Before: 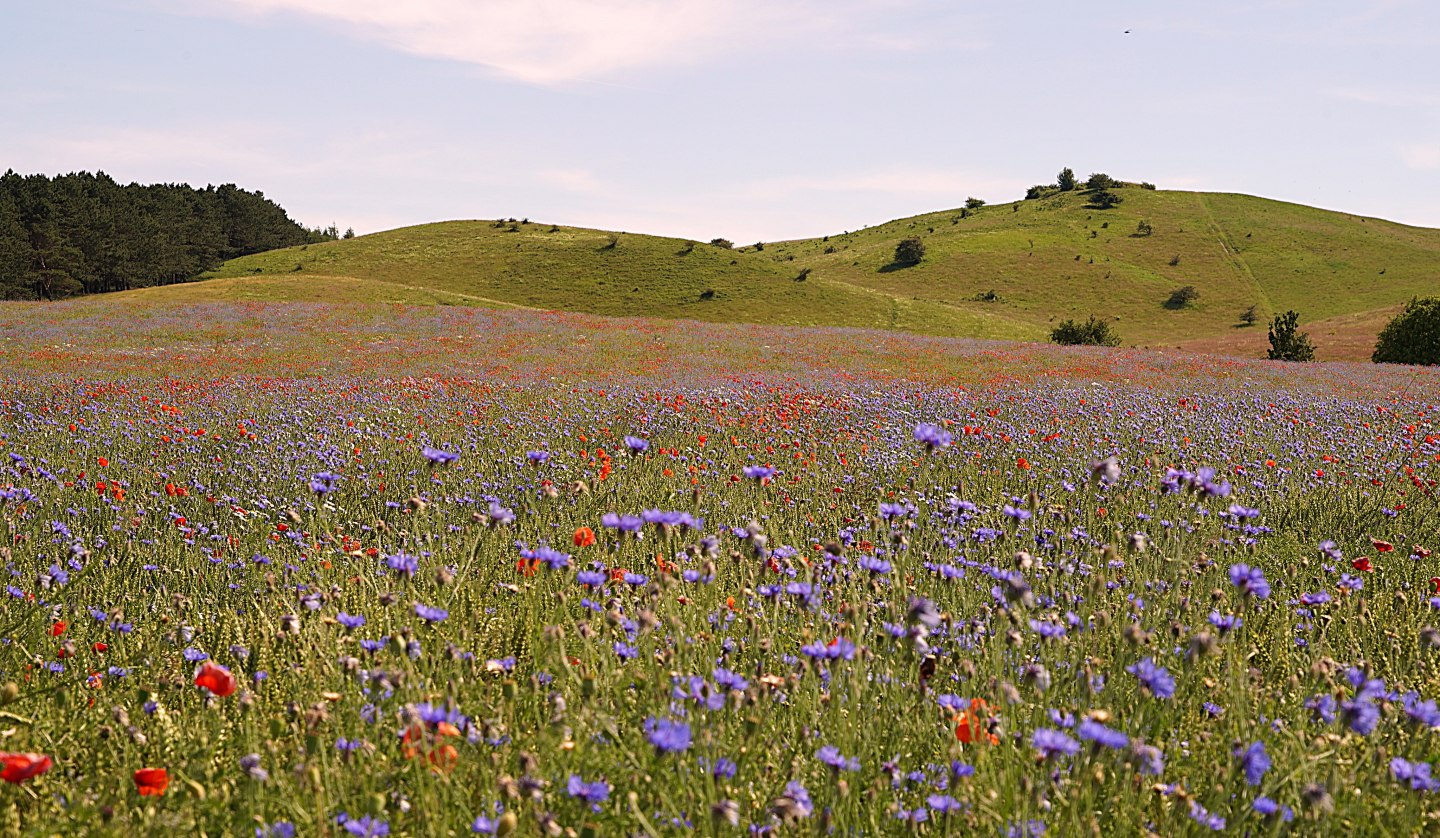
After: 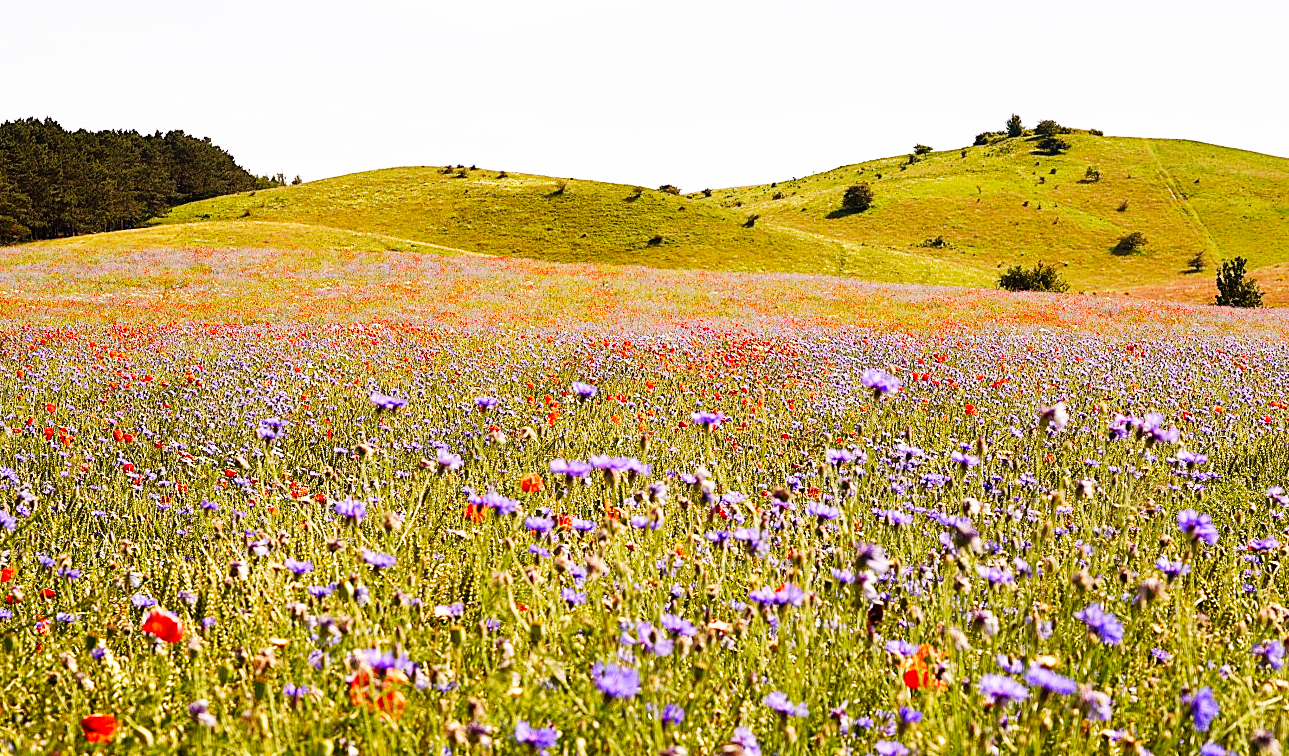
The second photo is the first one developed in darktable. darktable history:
crop: left 3.649%, top 6.475%, right 6.818%, bottom 3.251%
color balance rgb: power › luminance -3.814%, power › chroma 0.548%, power › hue 39.59°, linear chroma grading › mid-tones 7.264%, perceptual saturation grading › global saturation 0.868%, perceptual saturation grading › highlights -19.752%, perceptual saturation grading › shadows 19.593%, global vibrance 14.195%
base curve: curves: ch0 [(0, 0) (0.007, 0.004) (0.027, 0.03) (0.046, 0.07) (0.207, 0.54) (0.442, 0.872) (0.673, 0.972) (1, 1)], preserve colors none
